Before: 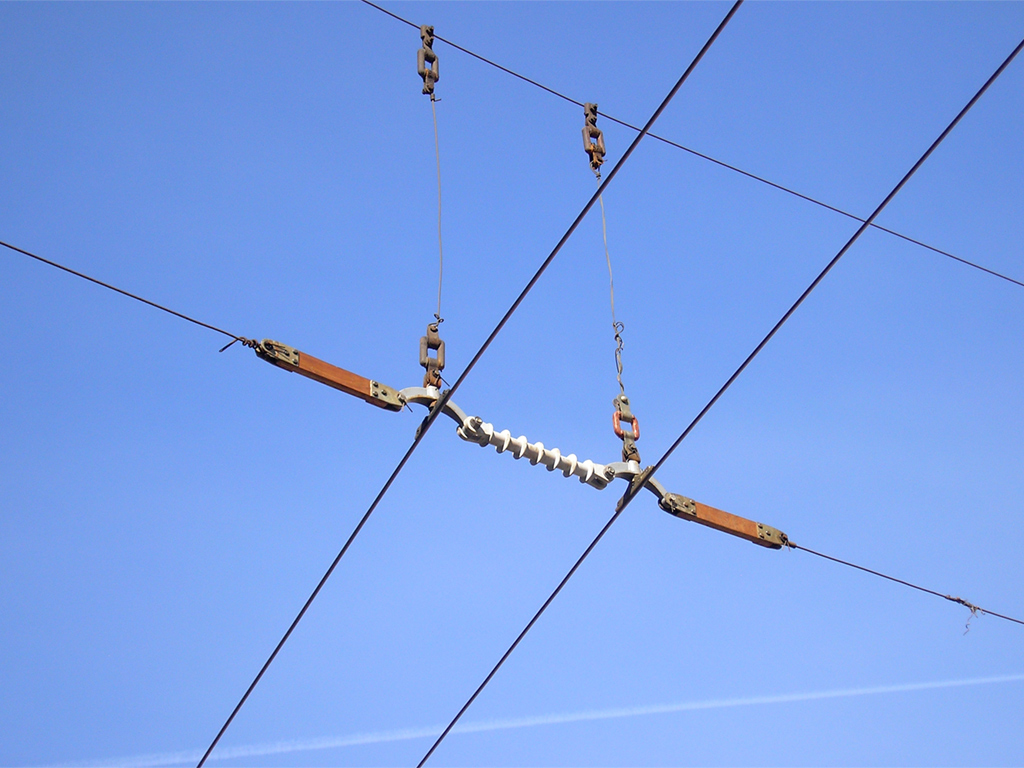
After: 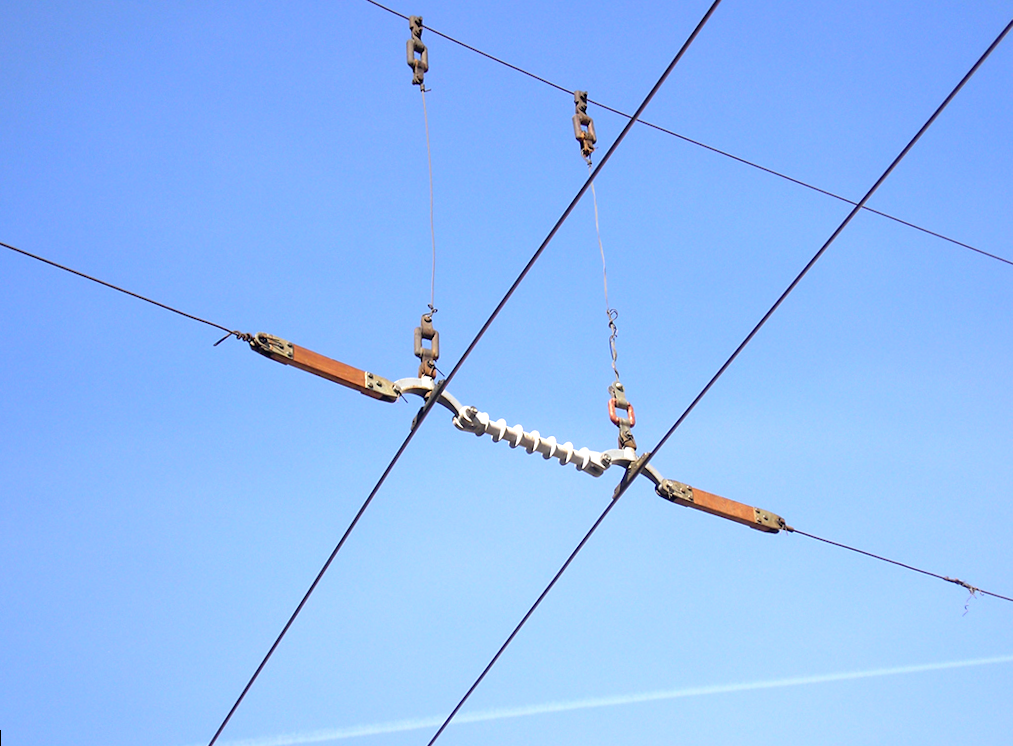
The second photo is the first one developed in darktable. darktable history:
rotate and perspective: rotation -1°, crop left 0.011, crop right 0.989, crop top 0.025, crop bottom 0.975
color zones: curves: ch0 [(0.25, 0.5) (0.428, 0.473) (0.75, 0.5)]; ch1 [(0.243, 0.479) (0.398, 0.452) (0.75, 0.5)]
exposure: black level correction 0.001, exposure 0.5 EV, compensate exposure bias true, compensate highlight preservation false
